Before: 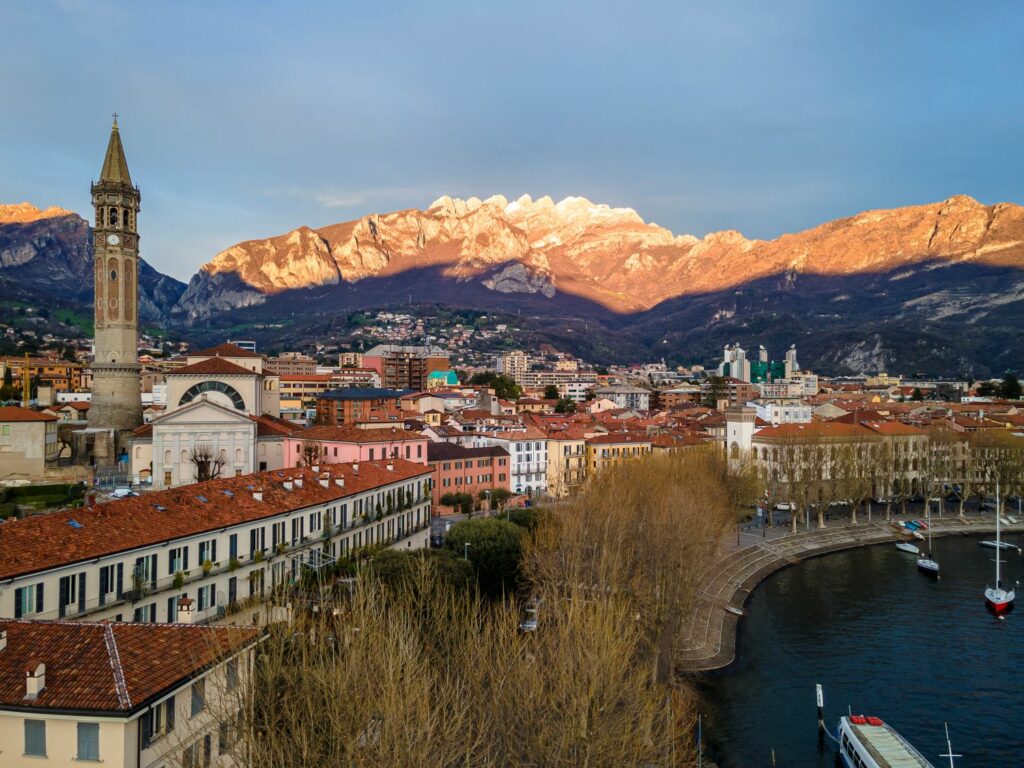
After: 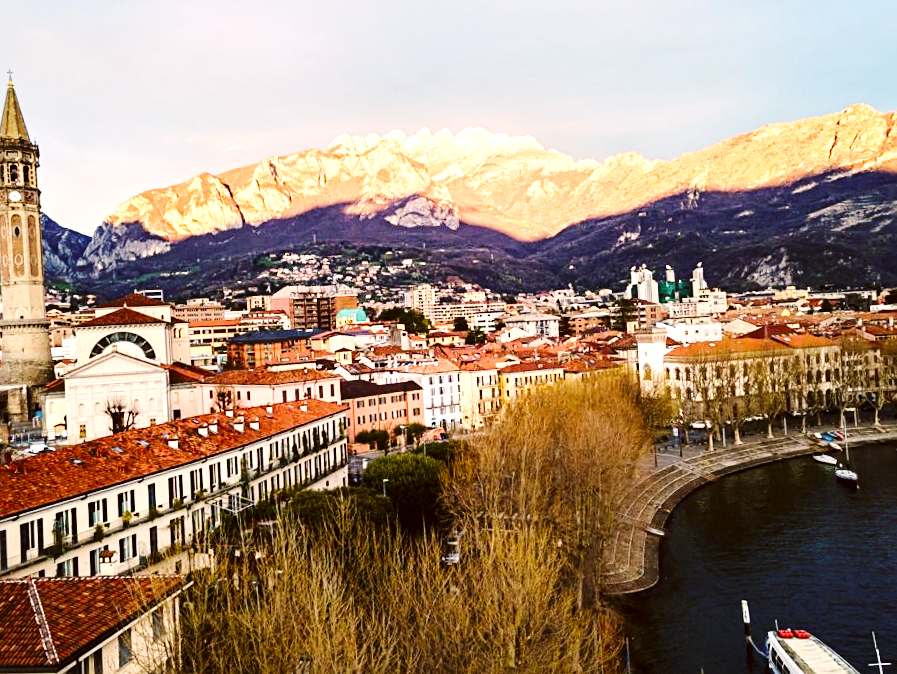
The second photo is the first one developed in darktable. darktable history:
exposure: exposure 0.378 EV, compensate highlight preservation false
base curve: curves: ch0 [(0, 0) (0.036, 0.025) (0.121, 0.166) (0.206, 0.329) (0.605, 0.79) (1, 1)], preserve colors none
sharpen: radius 2.528, amount 0.32
tone equalizer: -8 EV 0.001 EV, -7 EV -0.001 EV, -6 EV 0.004 EV, -5 EV -0.029 EV, -4 EV -0.135 EV, -3 EV -0.189 EV, -2 EV 0.239 EV, -1 EV 0.724 EV, +0 EV 0.497 EV
crop and rotate: angle 3.22°, left 5.903%, top 5.698%
color correction: highlights a* 6.73, highlights b* 8.23, shadows a* 5.59, shadows b* 7.25, saturation 0.923
